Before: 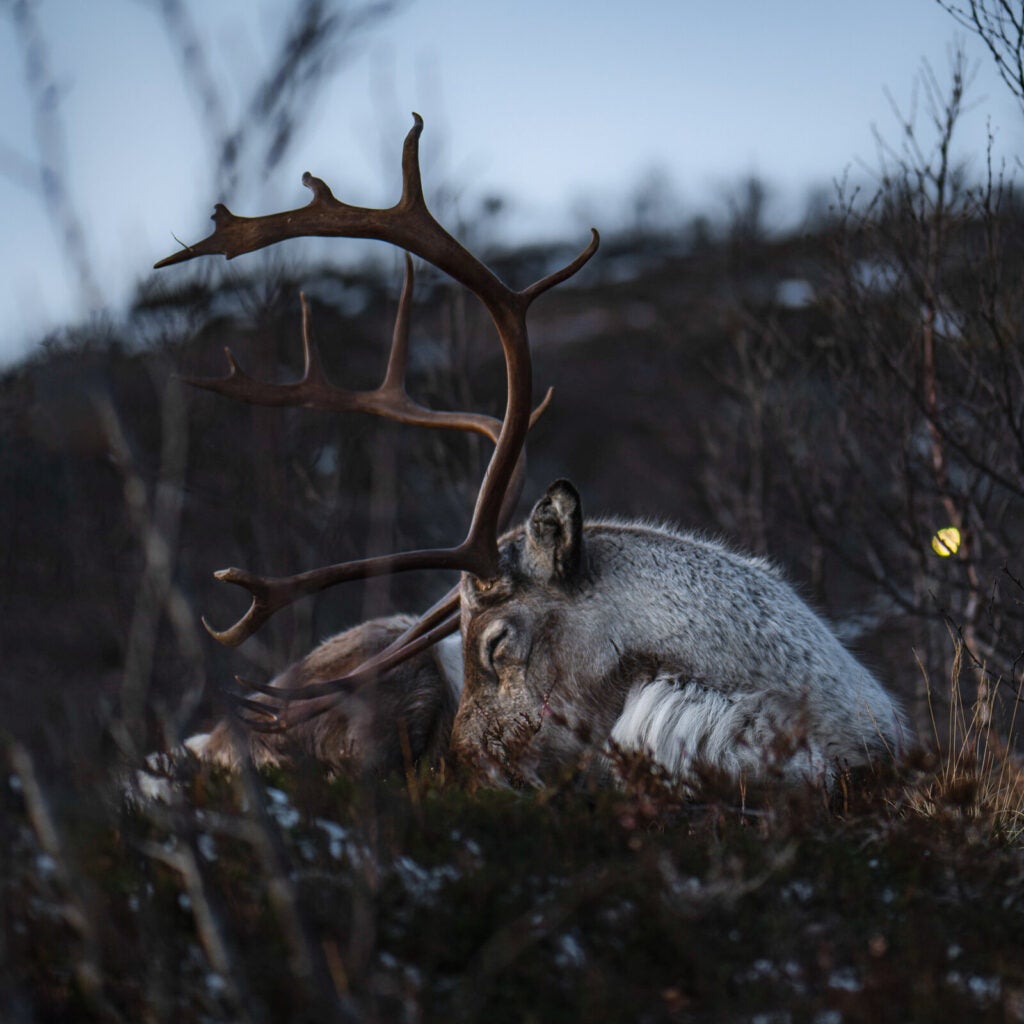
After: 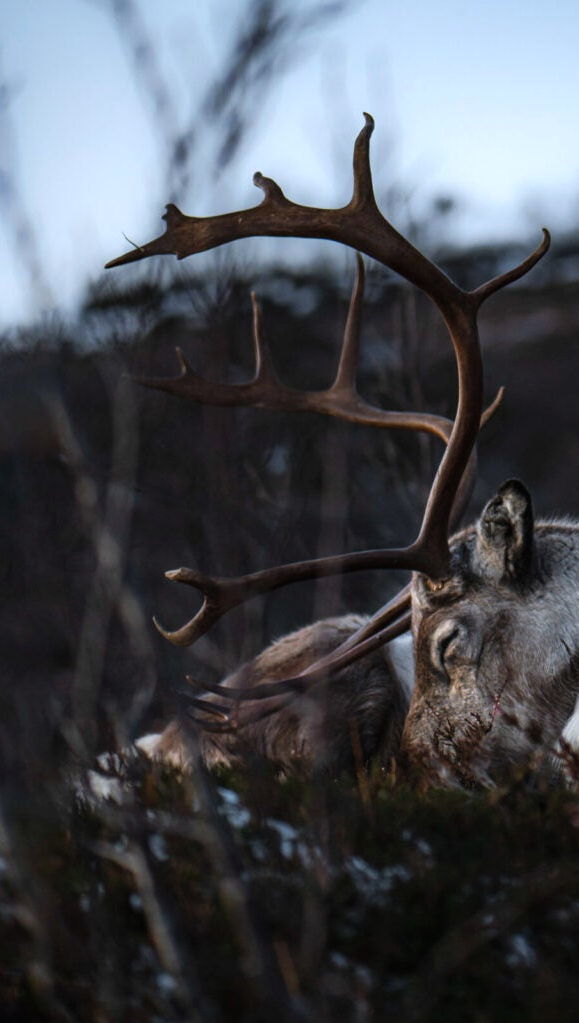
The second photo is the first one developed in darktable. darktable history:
tone equalizer: -8 EV -0.38 EV, -7 EV -0.405 EV, -6 EV -0.342 EV, -5 EV -0.192 EV, -3 EV 0.206 EV, -2 EV 0.308 EV, -1 EV 0.382 EV, +0 EV 0.391 EV
crop: left 4.825%, right 38.554%
